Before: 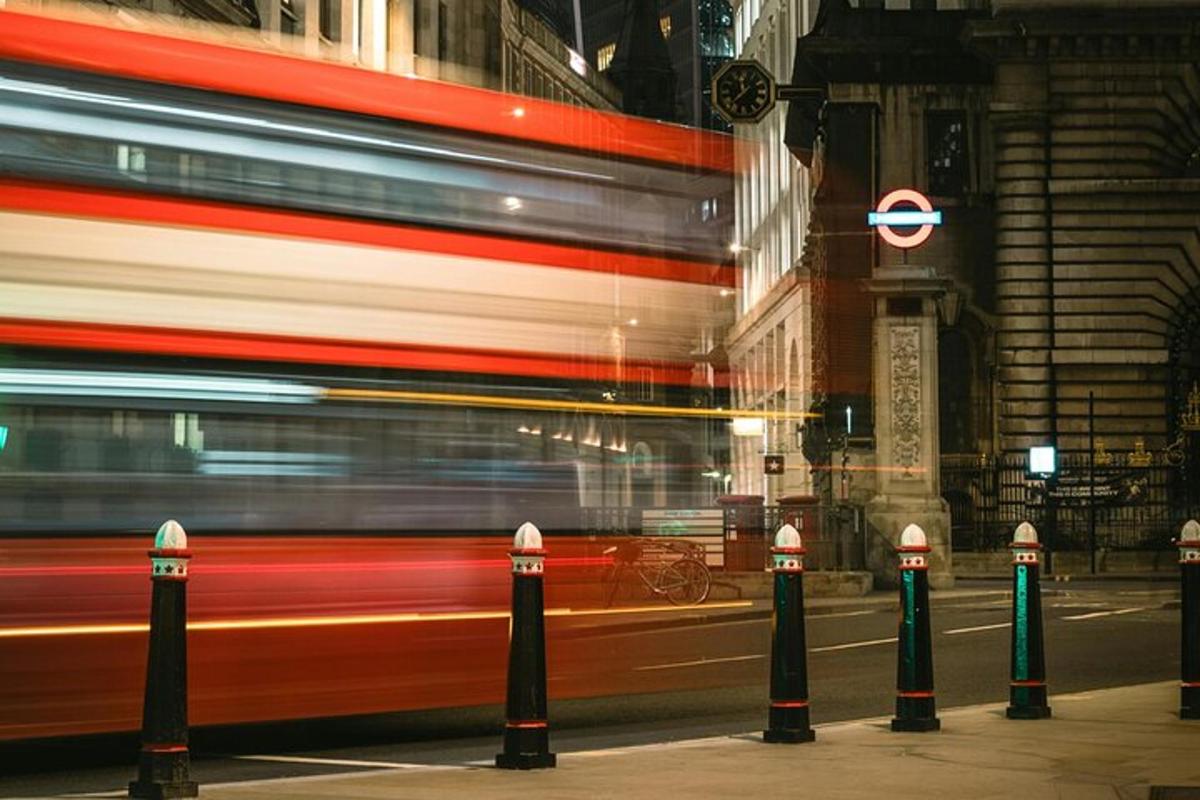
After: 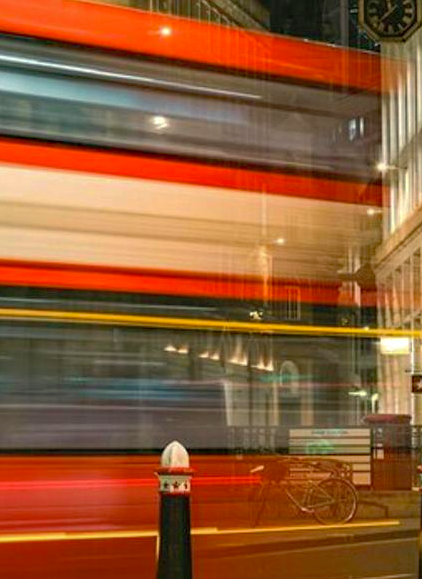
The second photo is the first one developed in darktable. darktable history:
color calibration: output colorfulness [0, 0.315, 0, 0], x 0.341, y 0.355, temperature 5166 K
crop and rotate: left 29.476%, top 10.214%, right 35.32%, bottom 17.333%
haze removal: compatibility mode true, adaptive false
shadows and highlights: on, module defaults
